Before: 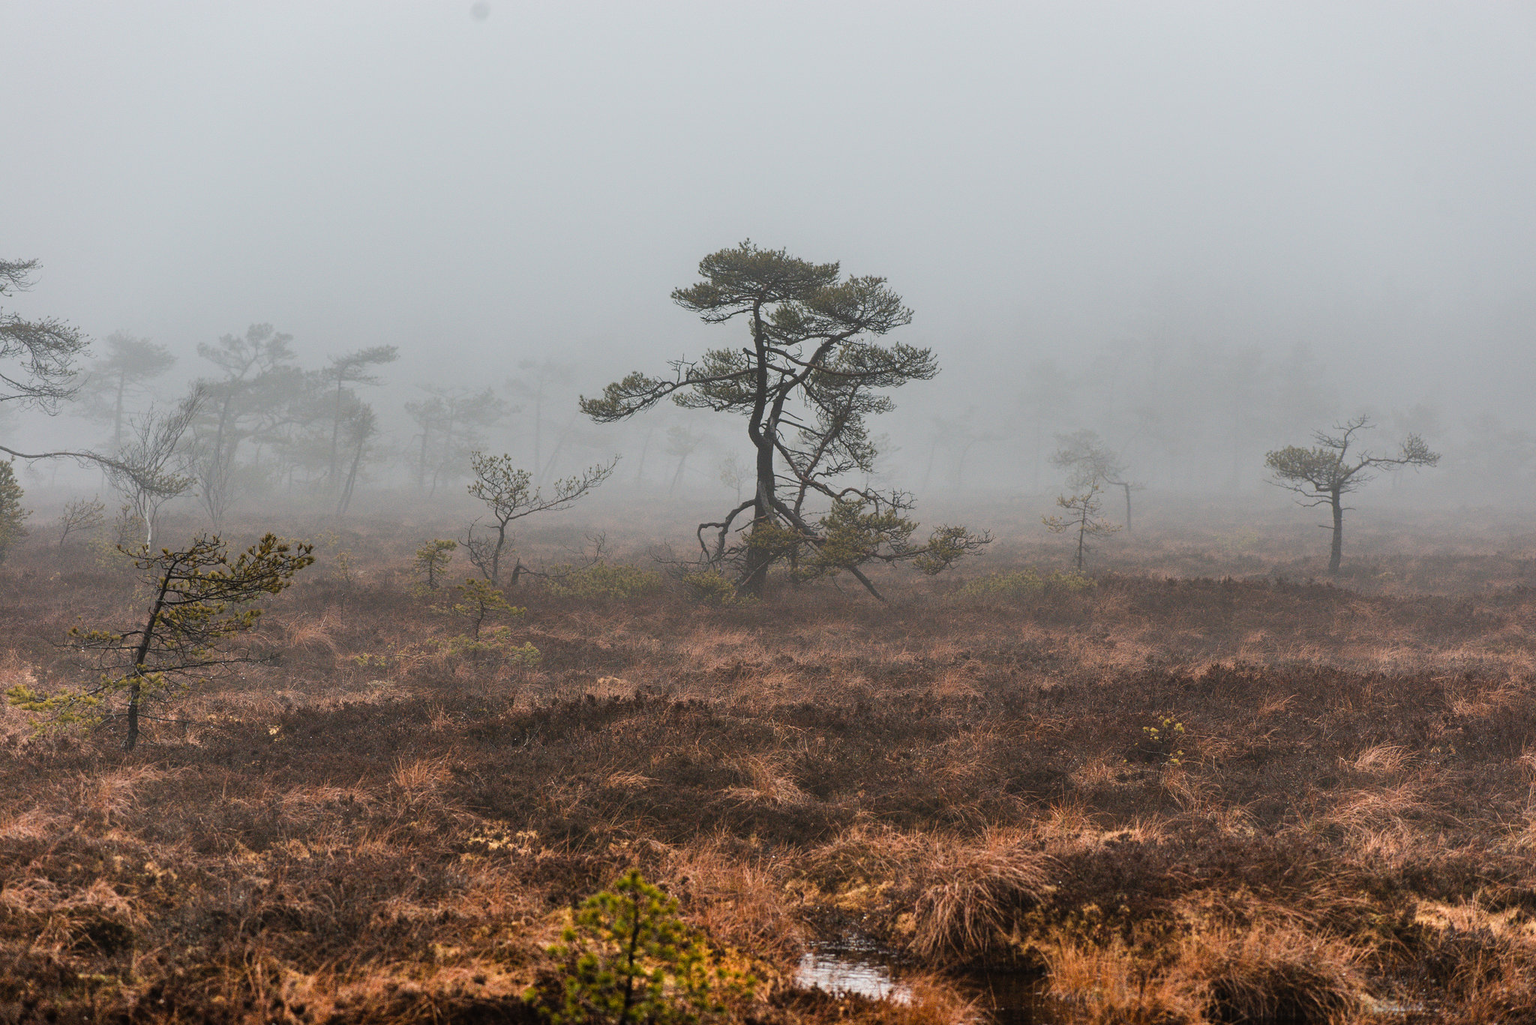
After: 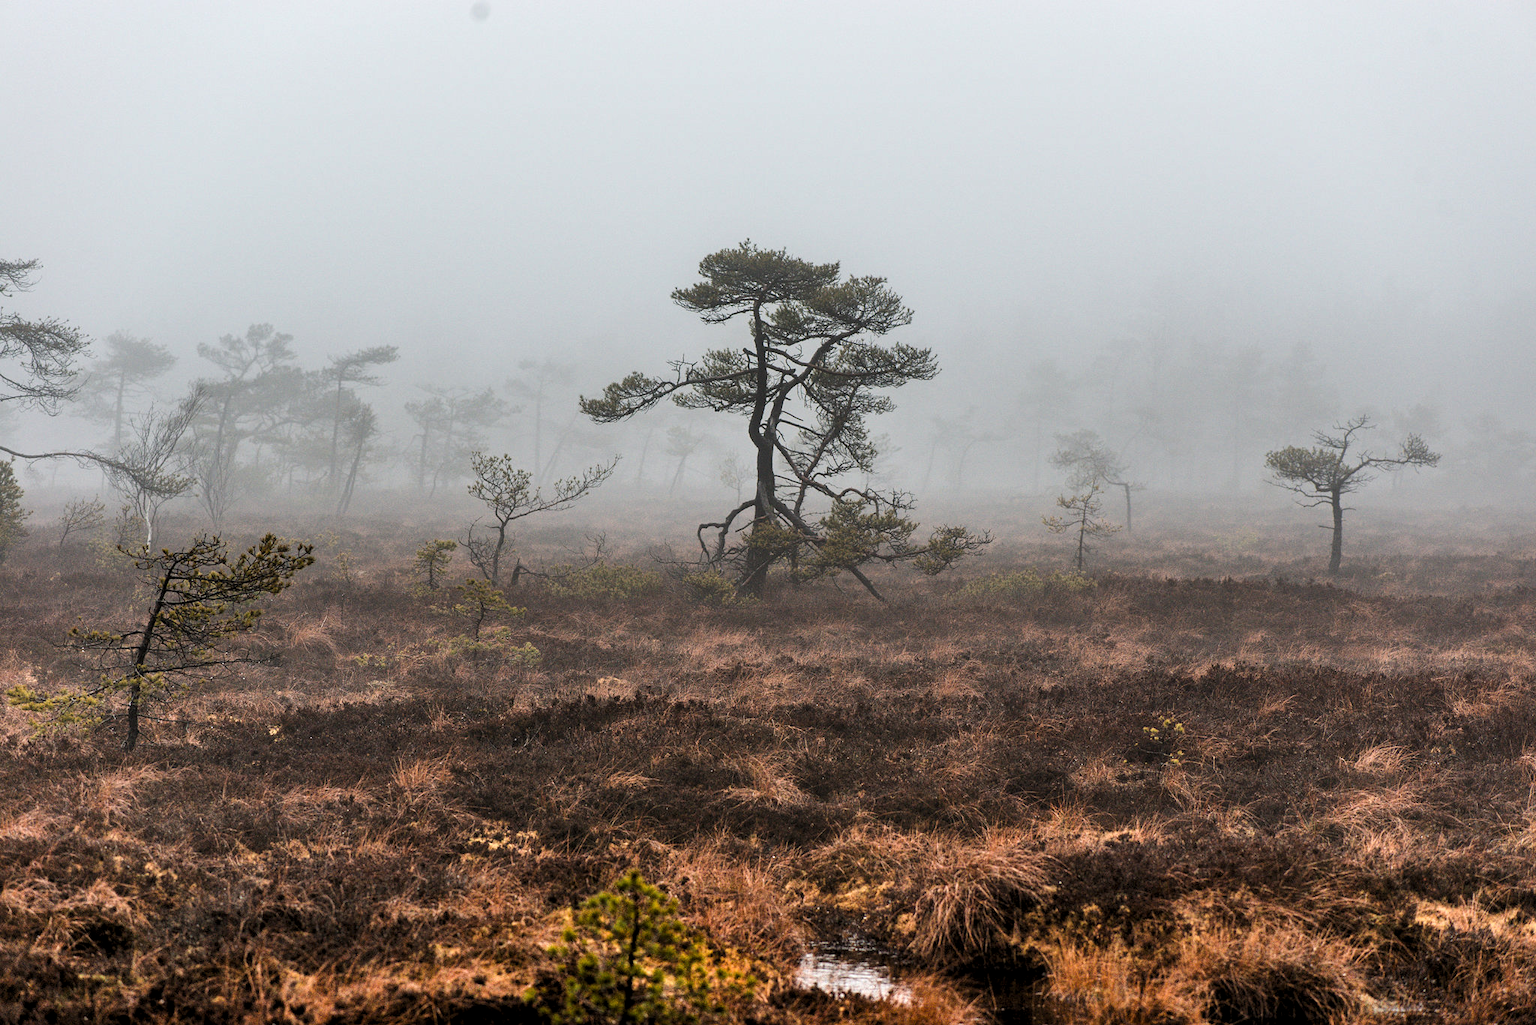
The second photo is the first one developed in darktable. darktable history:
contrast brightness saturation: contrast 0.079, saturation 0.021
local contrast: mode bilateral grid, contrast 20, coarseness 50, detail 119%, midtone range 0.2
levels: black 3.77%, levels [0.062, 0.494, 0.925]
